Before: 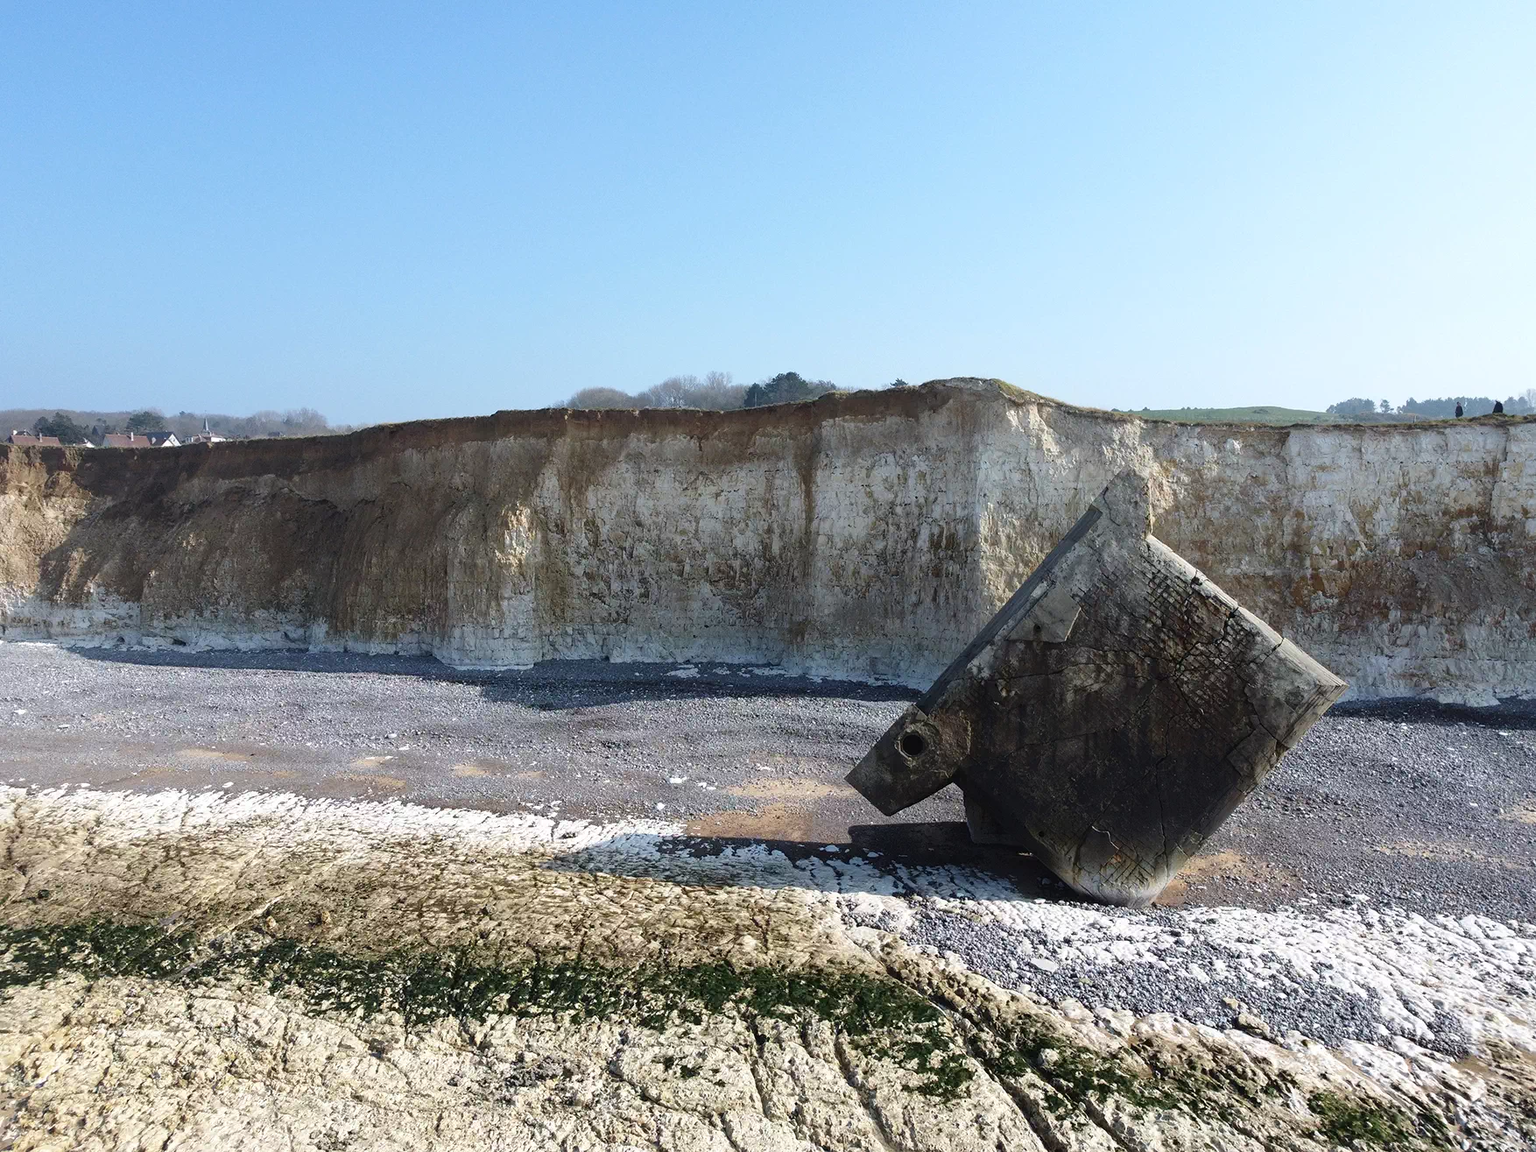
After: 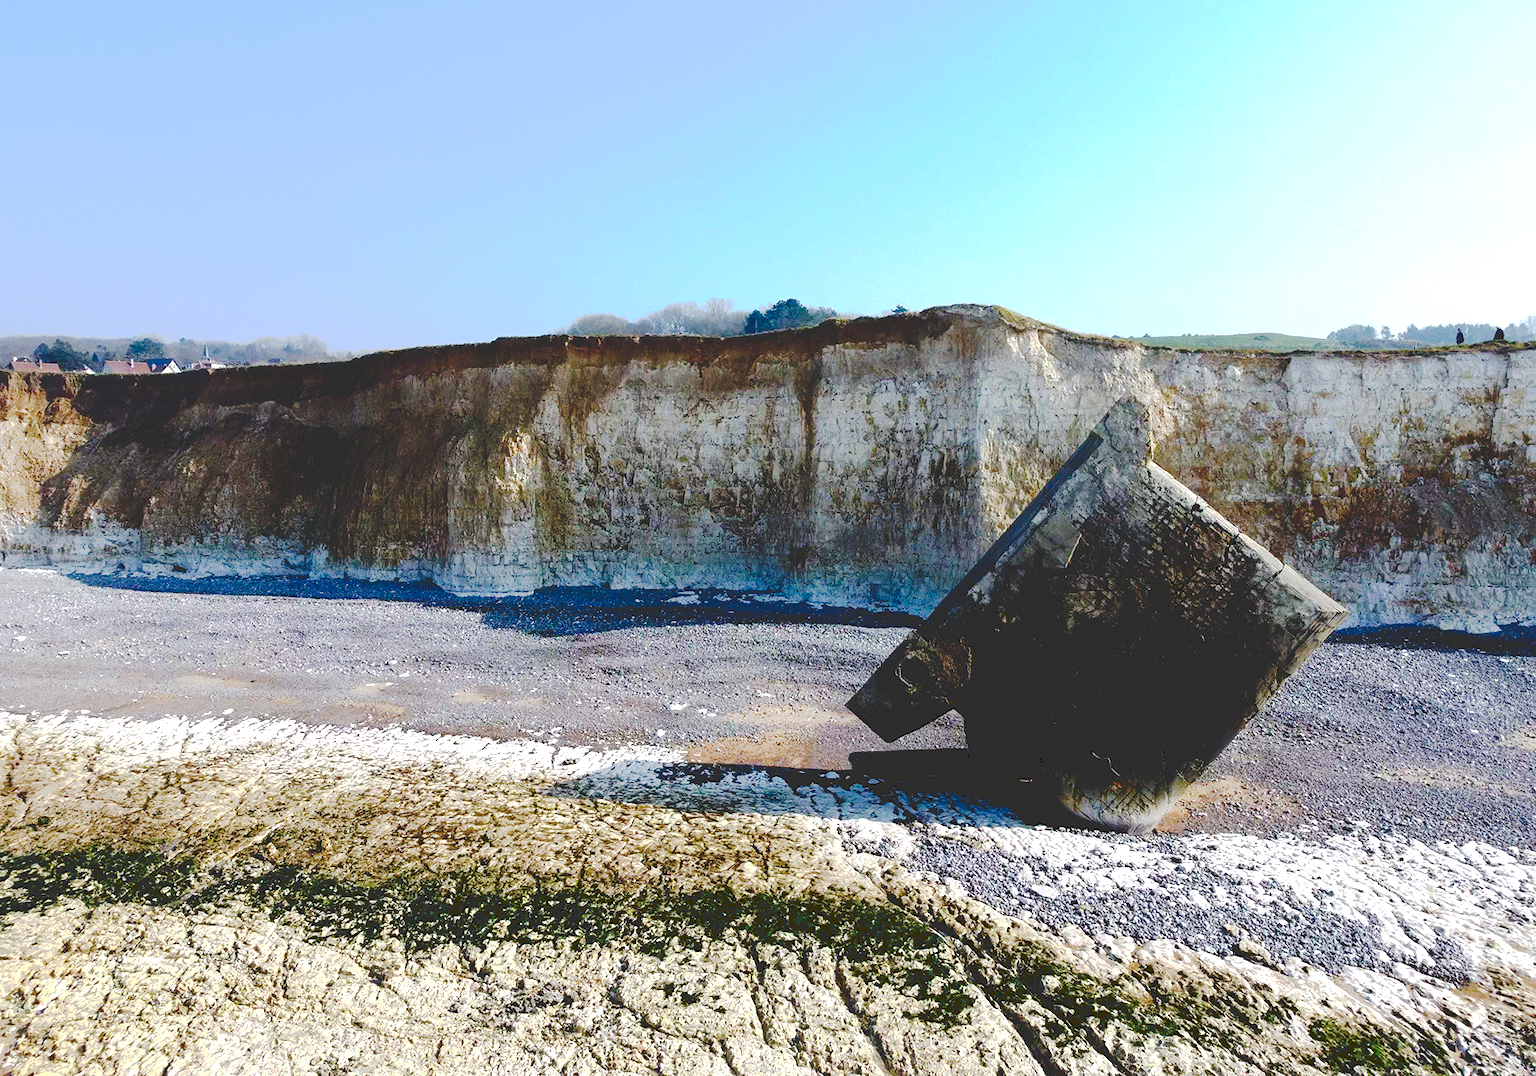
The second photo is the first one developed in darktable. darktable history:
crop and rotate: top 6.469%
base curve: curves: ch0 [(0, 0) (0.303, 0.277) (1, 1)], preserve colors average RGB
exposure: black level correction 0.002, exposure 0.299 EV, compensate highlight preservation false
tone curve: curves: ch0 [(0, 0) (0.003, 0.185) (0.011, 0.185) (0.025, 0.187) (0.044, 0.185) (0.069, 0.185) (0.1, 0.18) (0.136, 0.18) (0.177, 0.179) (0.224, 0.202) (0.277, 0.252) (0.335, 0.343) (0.399, 0.452) (0.468, 0.553) (0.543, 0.643) (0.623, 0.717) (0.709, 0.778) (0.801, 0.82) (0.898, 0.856) (1, 1)], preserve colors none
contrast brightness saturation: contrast 0.03, brightness -0.038
color balance rgb: perceptual saturation grading › global saturation 24.035%, perceptual saturation grading › highlights -24.332%, perceptual saturation grading › mid-tones 23.707%, perceptual saturation grading › shadows 40.901%, global vibrance 20%
